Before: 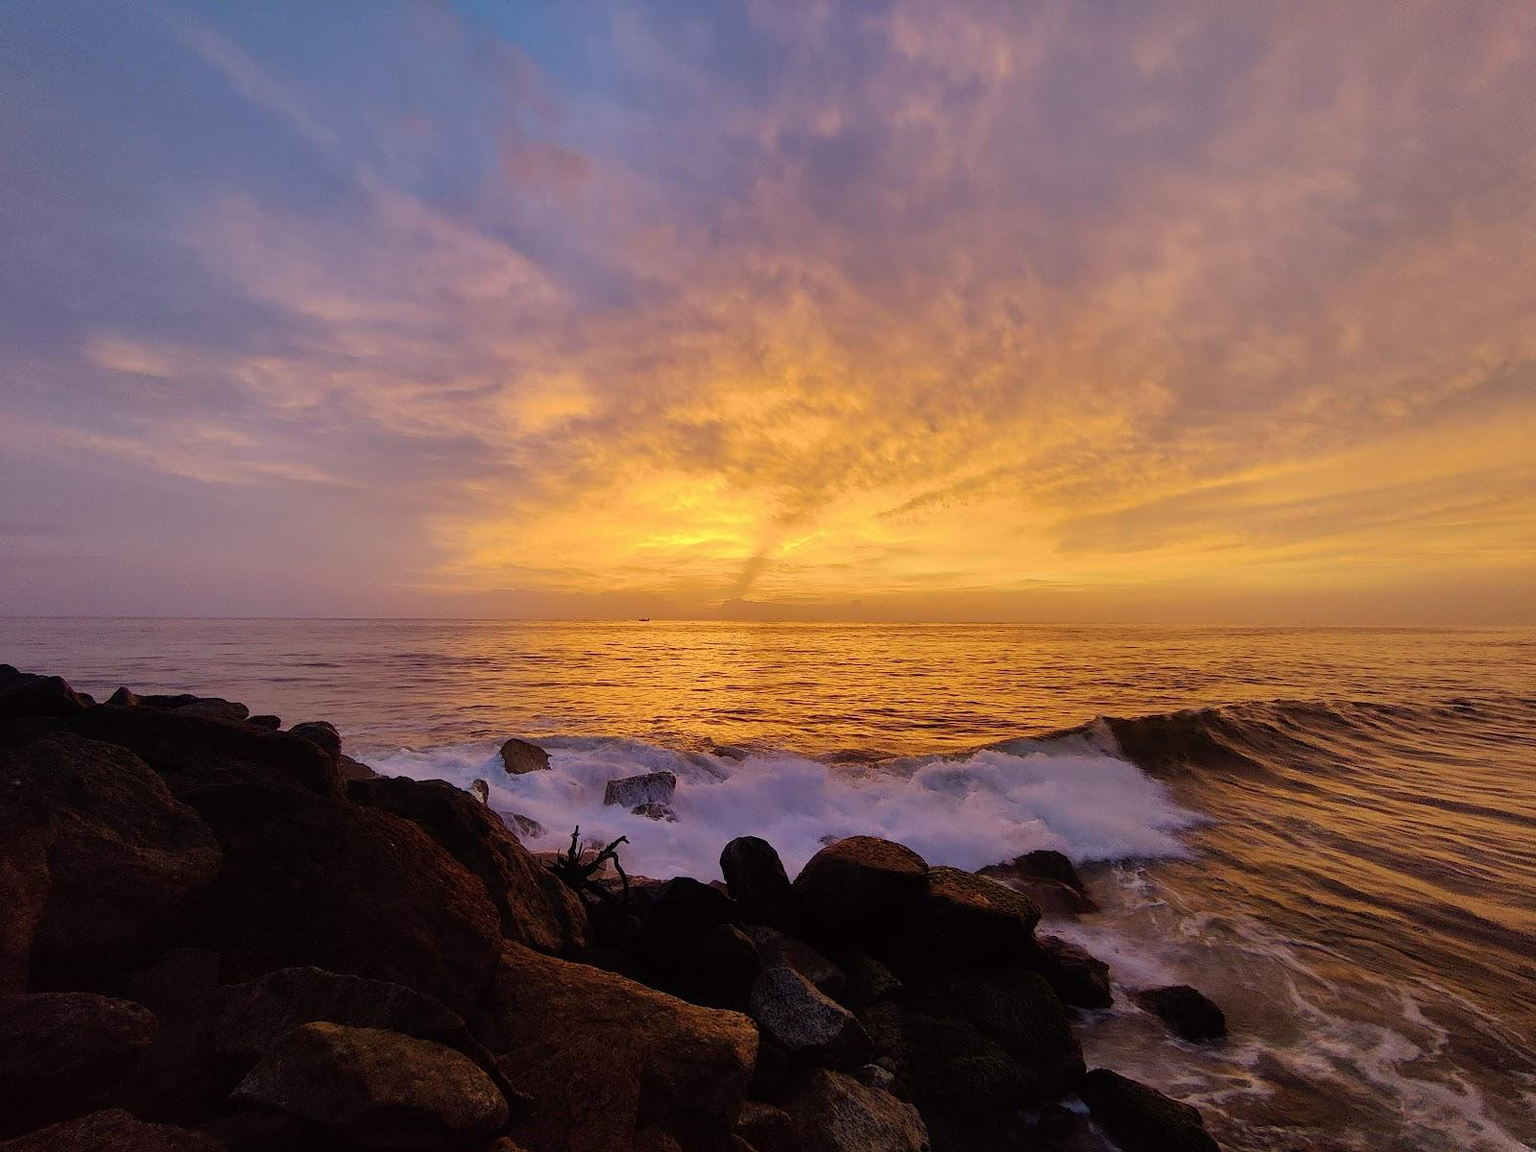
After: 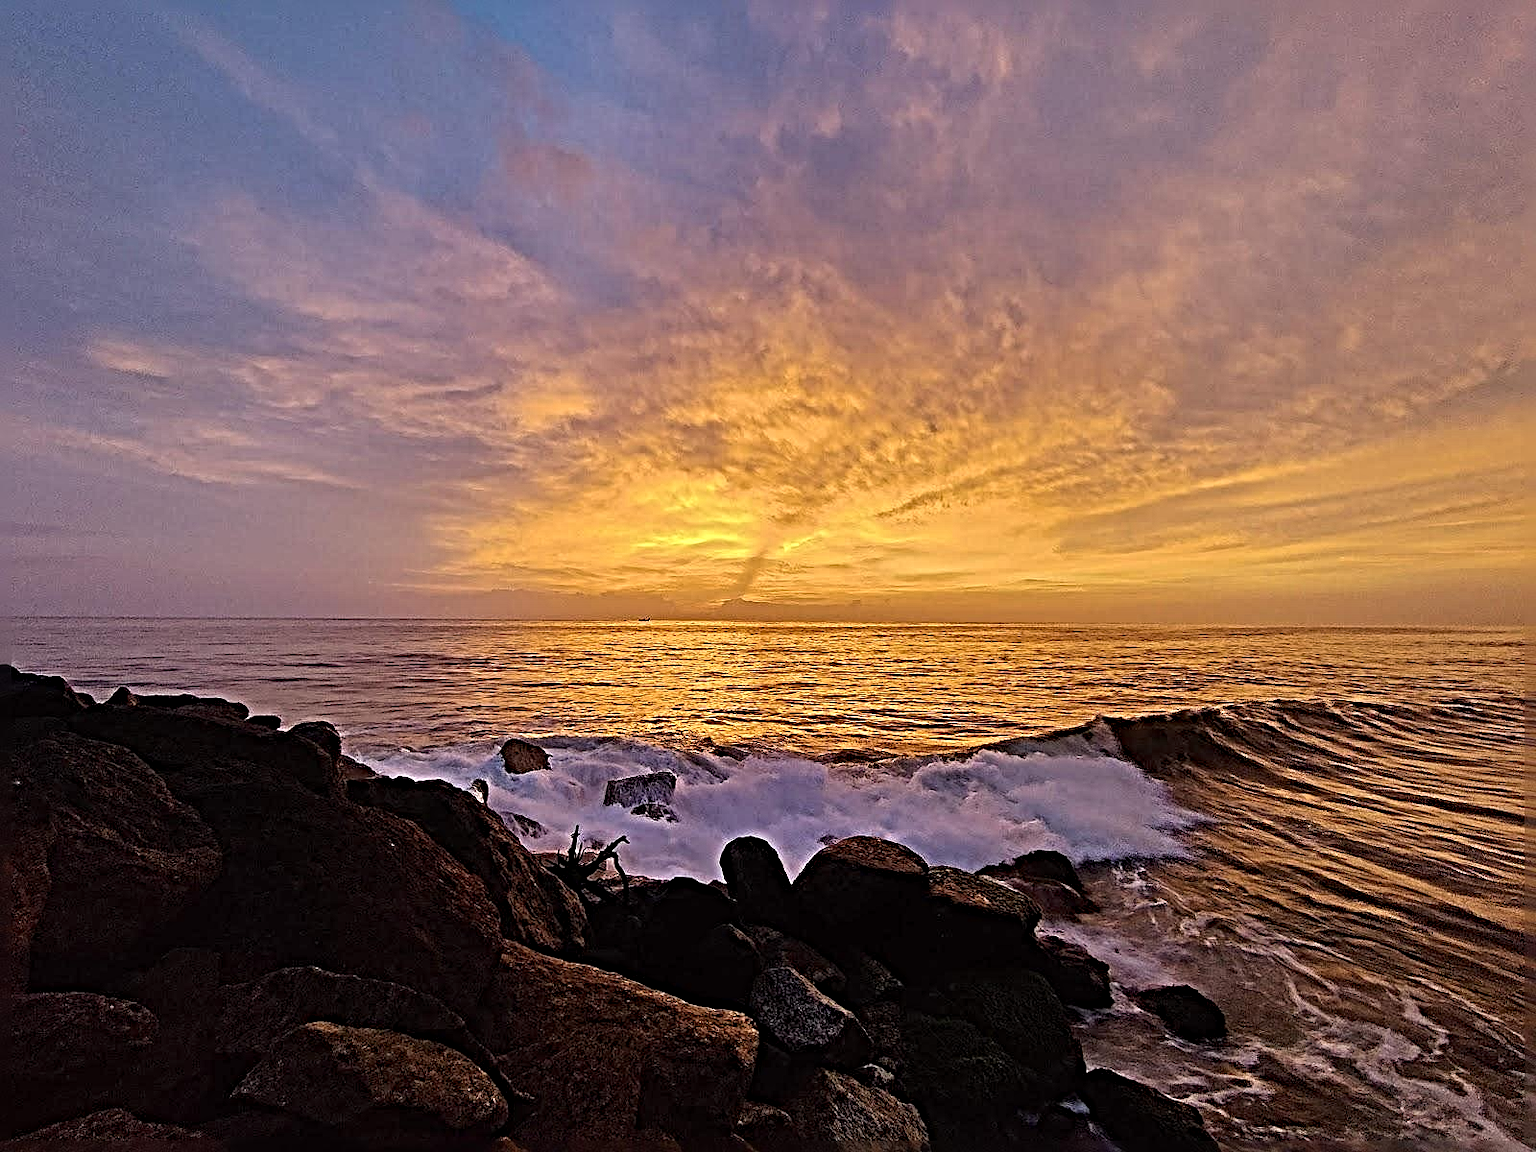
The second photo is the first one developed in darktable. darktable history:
sharpen: radius 6.289, amount 1.798, threshold 0.065
